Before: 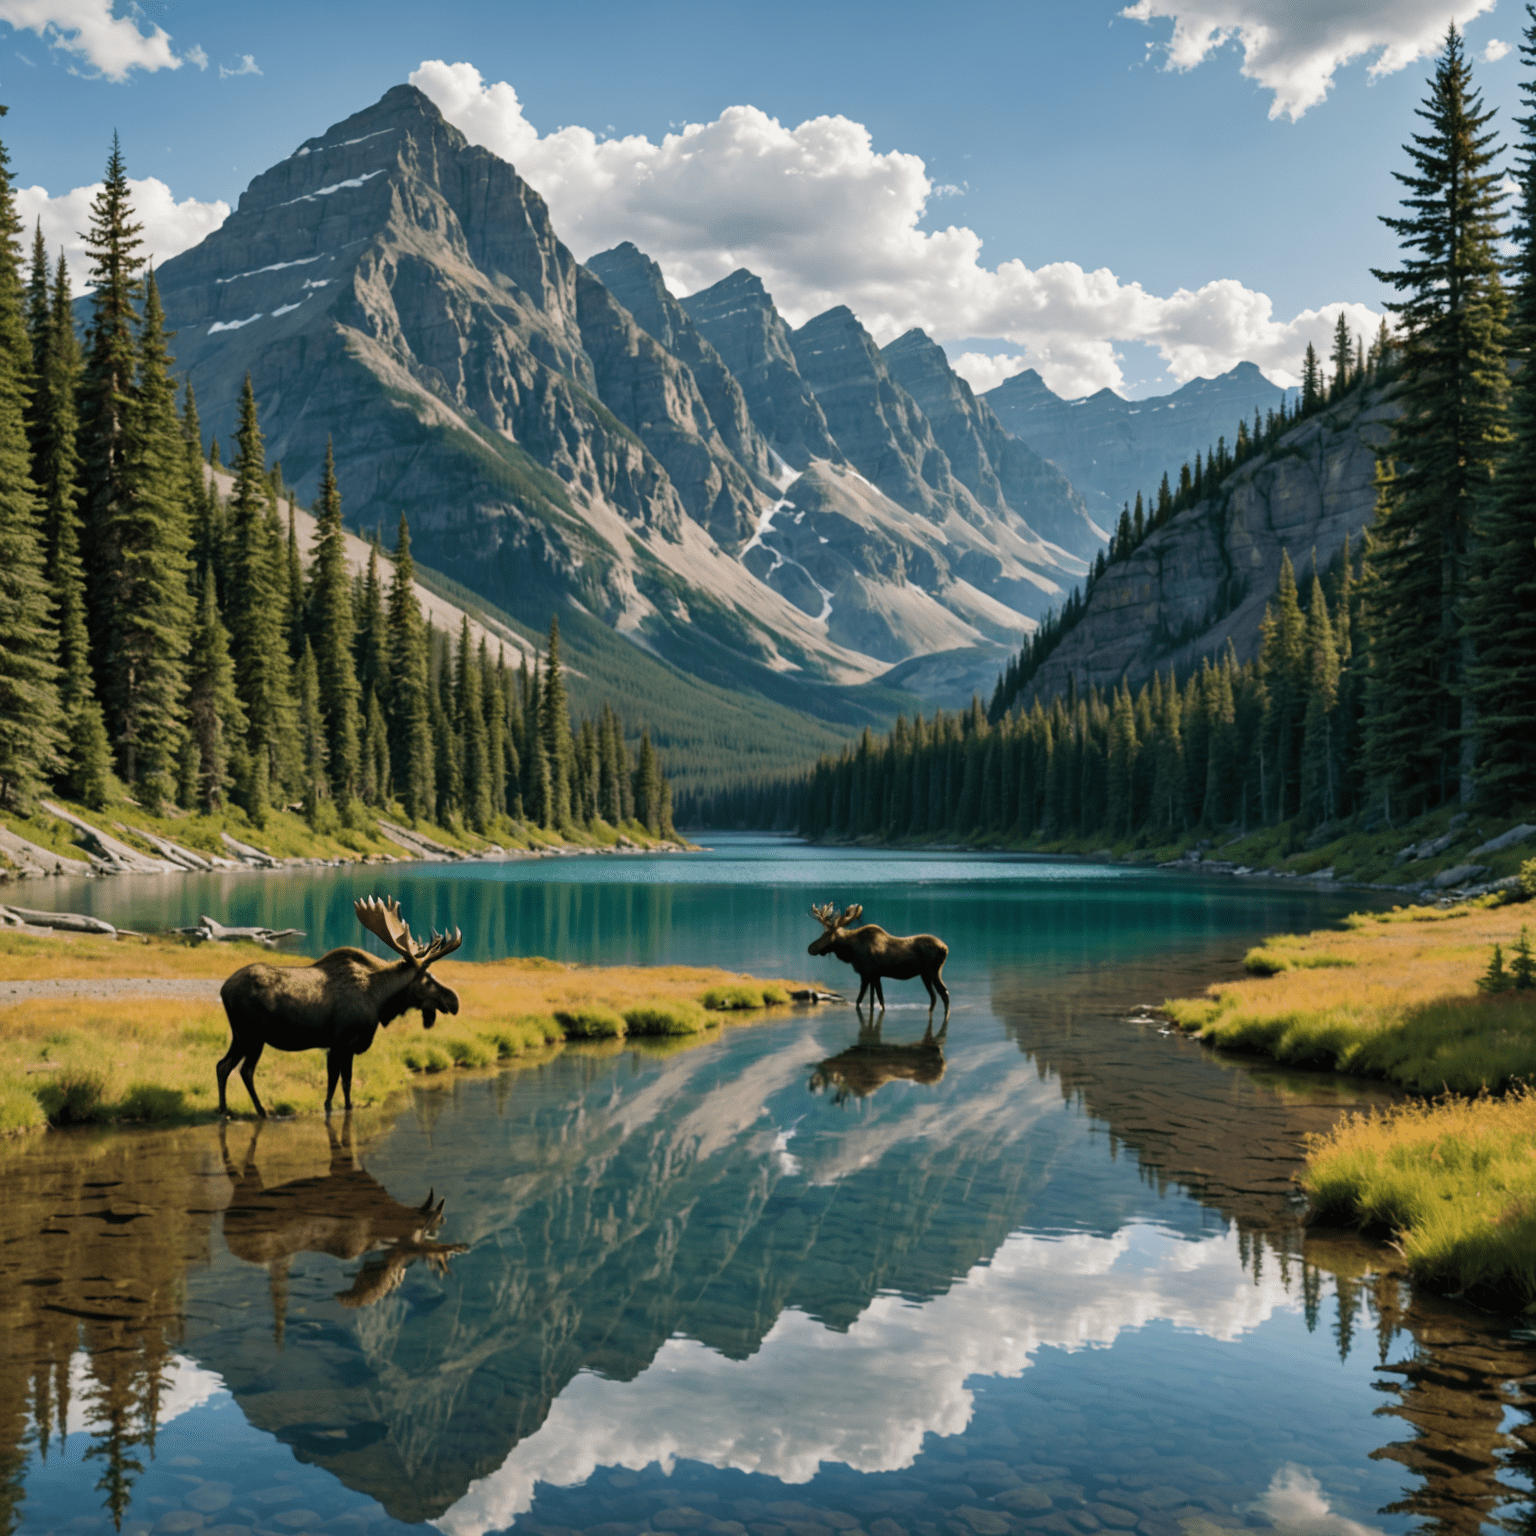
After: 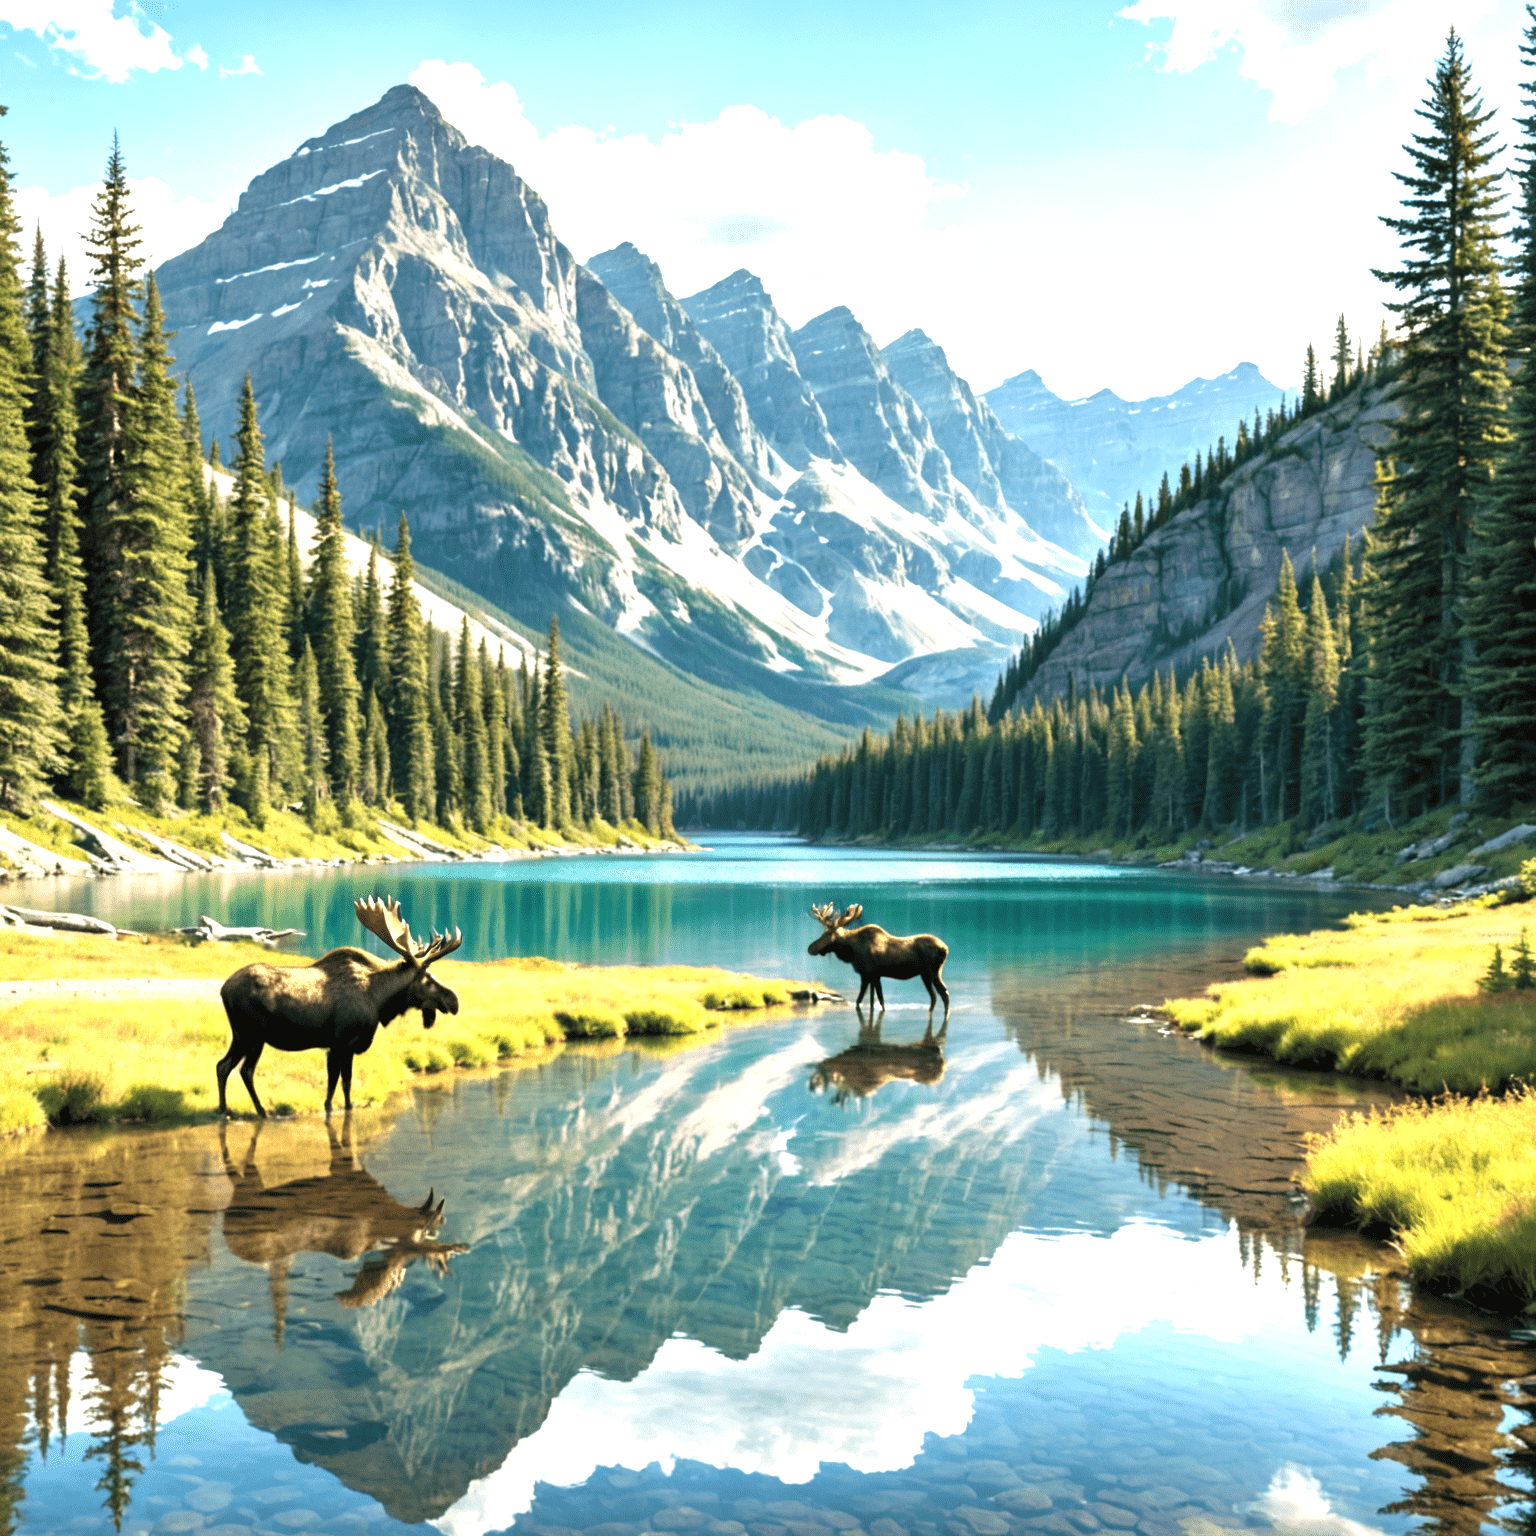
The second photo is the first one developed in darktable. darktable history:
exposure: black level correction 0.001, exposure 1.719 EV, compensate exposure bias true, compensate highlight preservation false
color balance rgb: perceptual saturation grading › global saturation -1%
